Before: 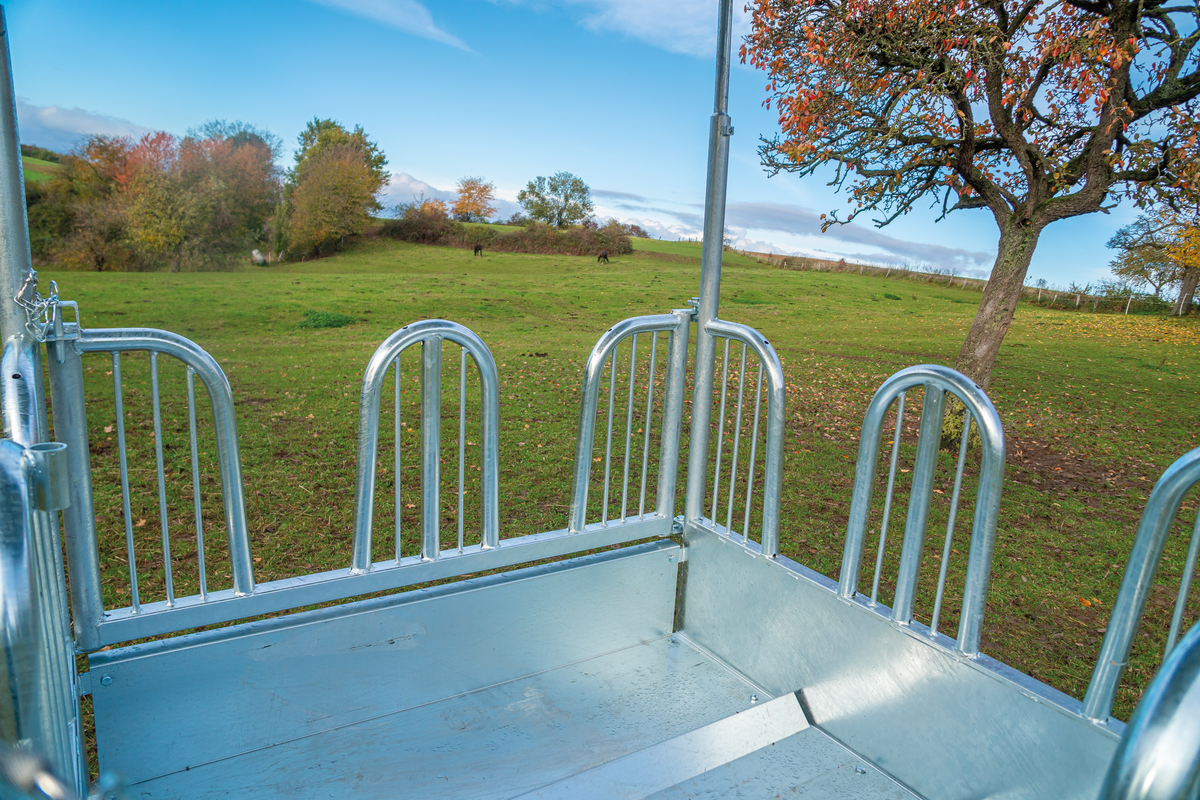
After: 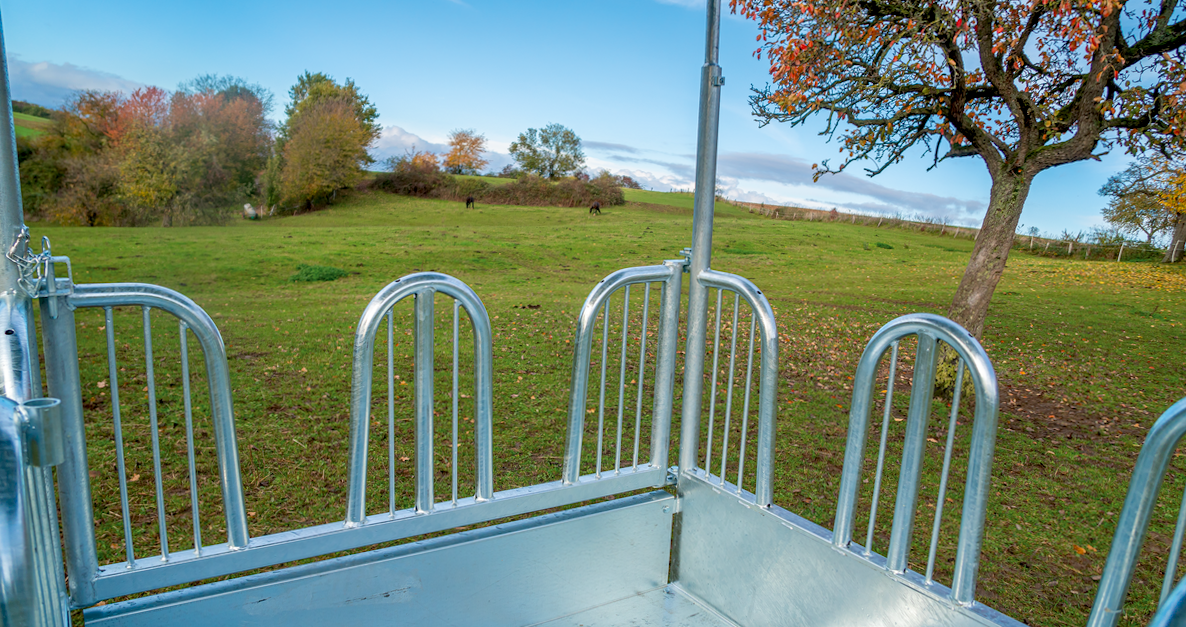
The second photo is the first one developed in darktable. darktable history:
crop and rotate: top 5.667%, bottom 14.937%
exposure: black level correction 0.01, exposure 0.011 EV, compensate highlight preservation false
rotate and perspective: rotation -0.45°, automatic cropping original format, crop left 0.008, crop right 0.992, crop top 0.012, crop bottom 0.988
